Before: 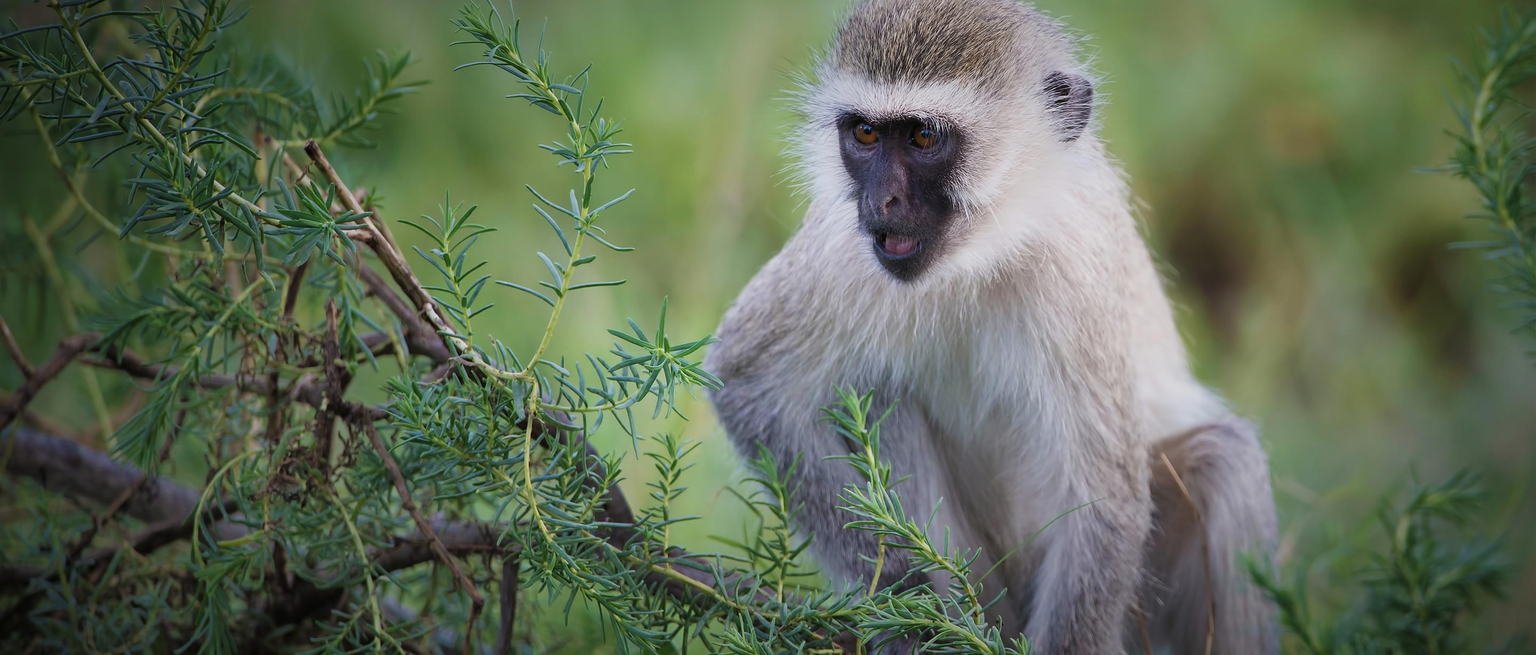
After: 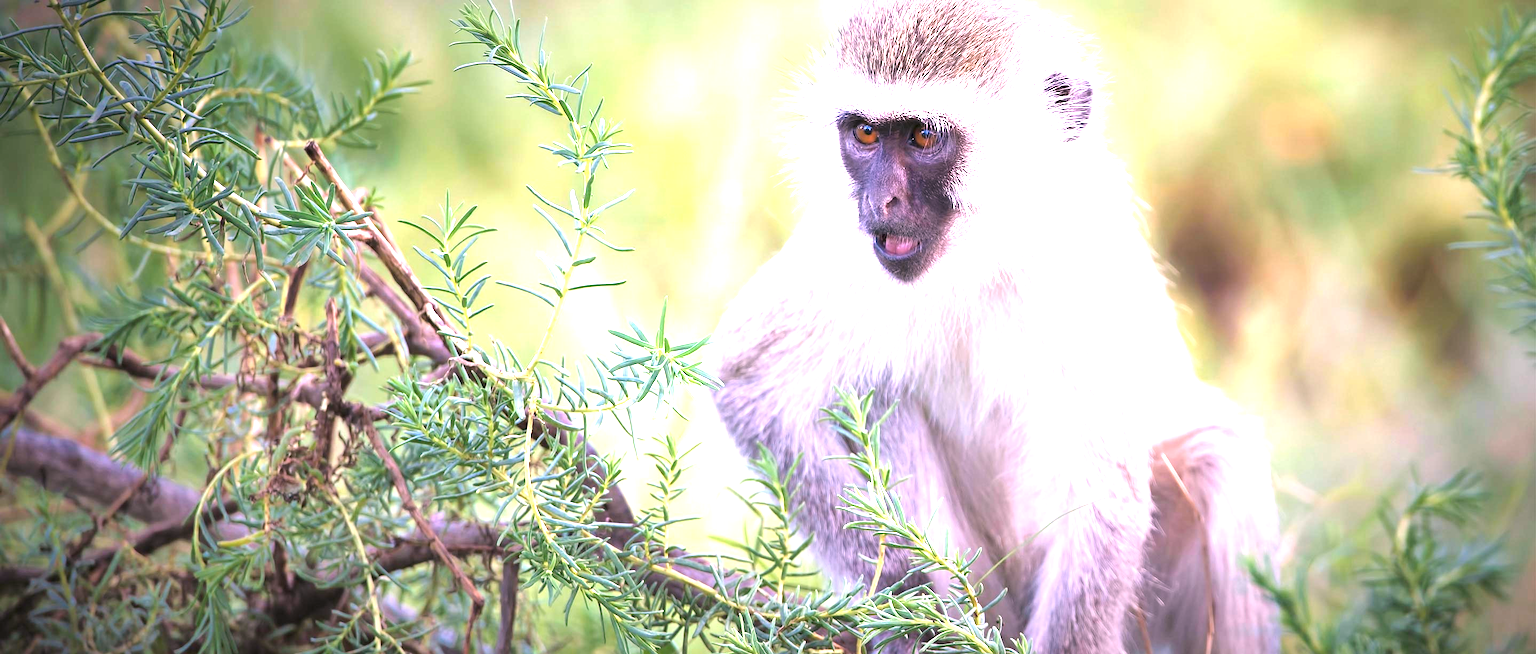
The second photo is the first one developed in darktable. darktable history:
white balance: red 1.188, blue 1.11
exposure: exposure 2 EV, compensate highlight preservation false
